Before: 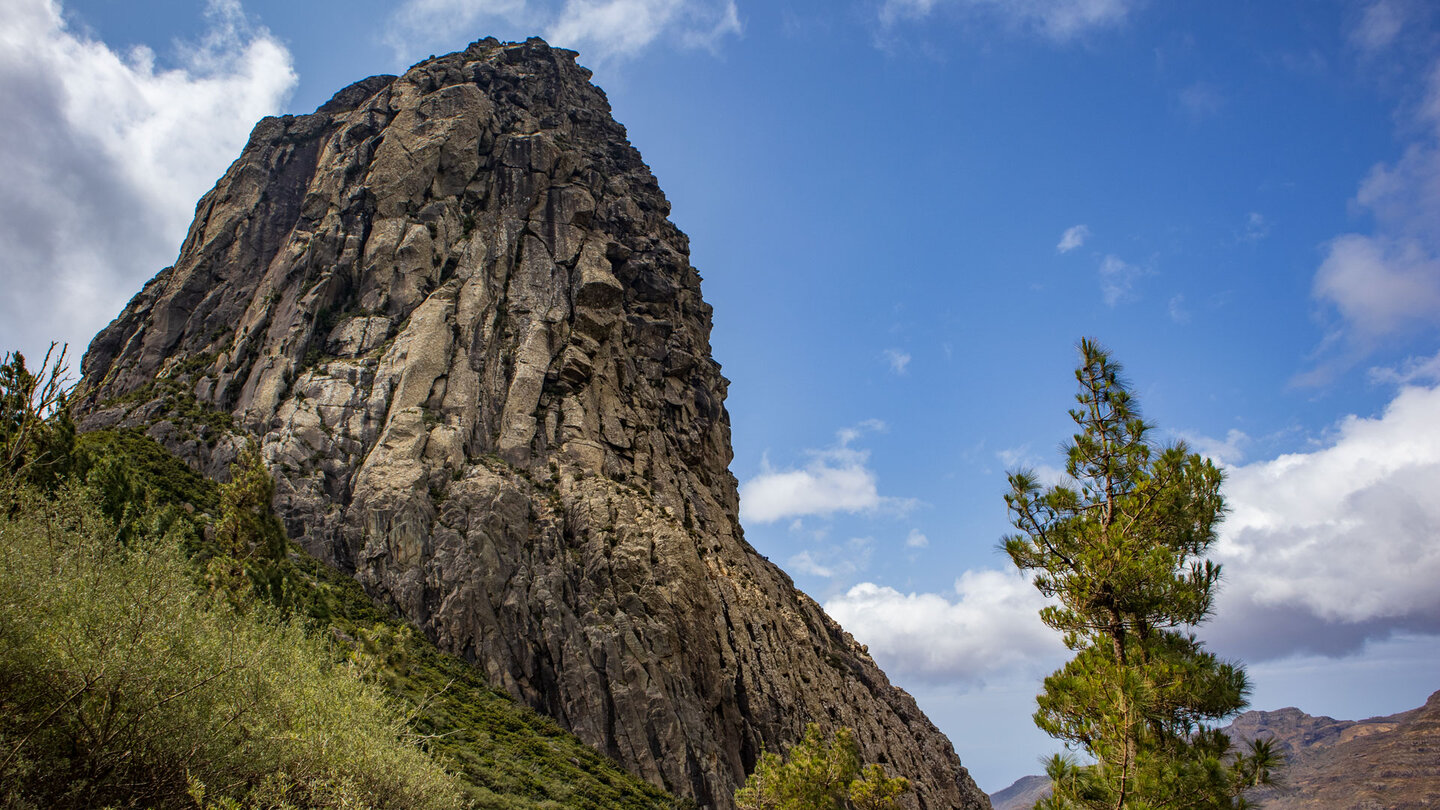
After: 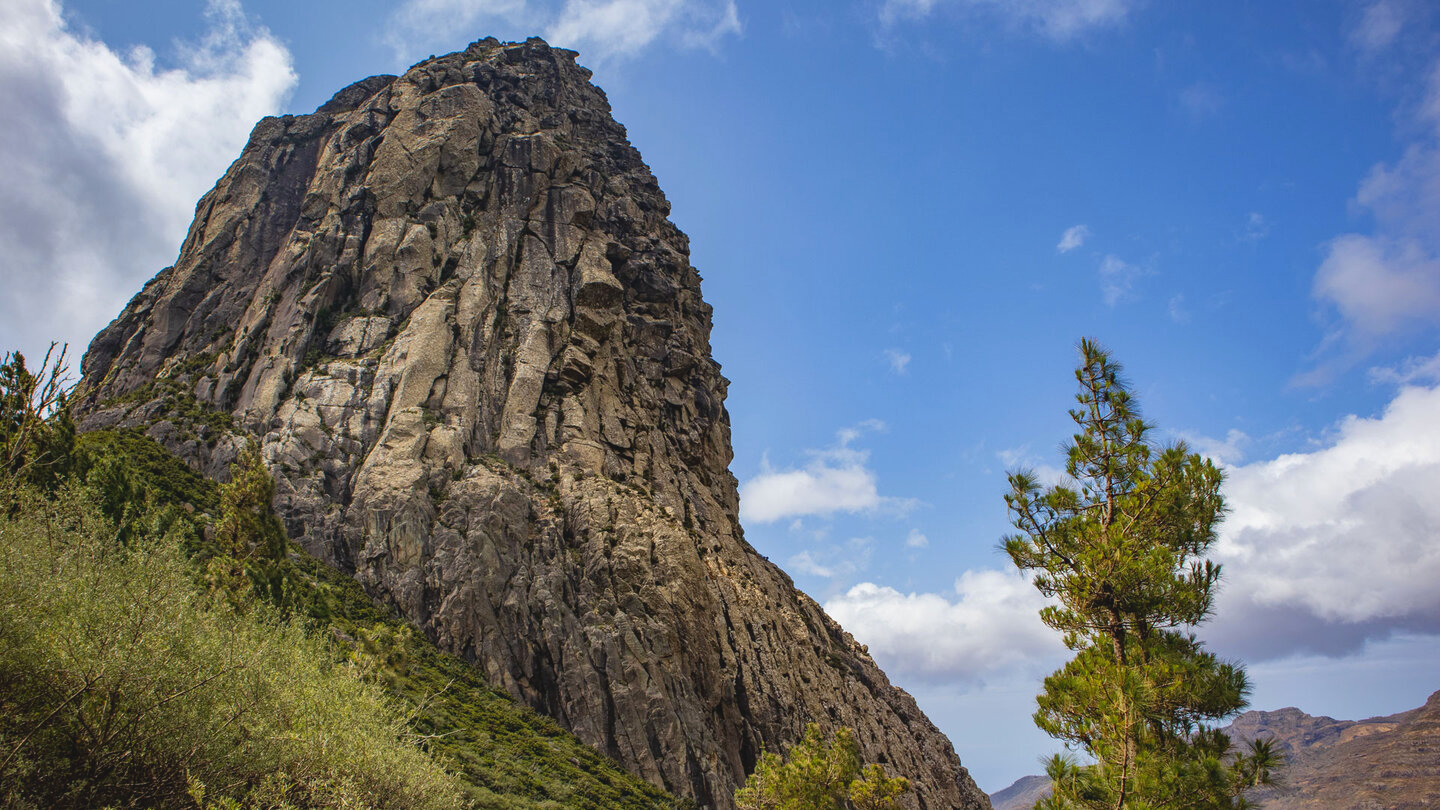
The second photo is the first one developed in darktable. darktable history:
exposure: exposure 0.189 EV, compensate exposure bias true, compensate highlight preservation false
contrast brightness saturation: contrast -0.12
